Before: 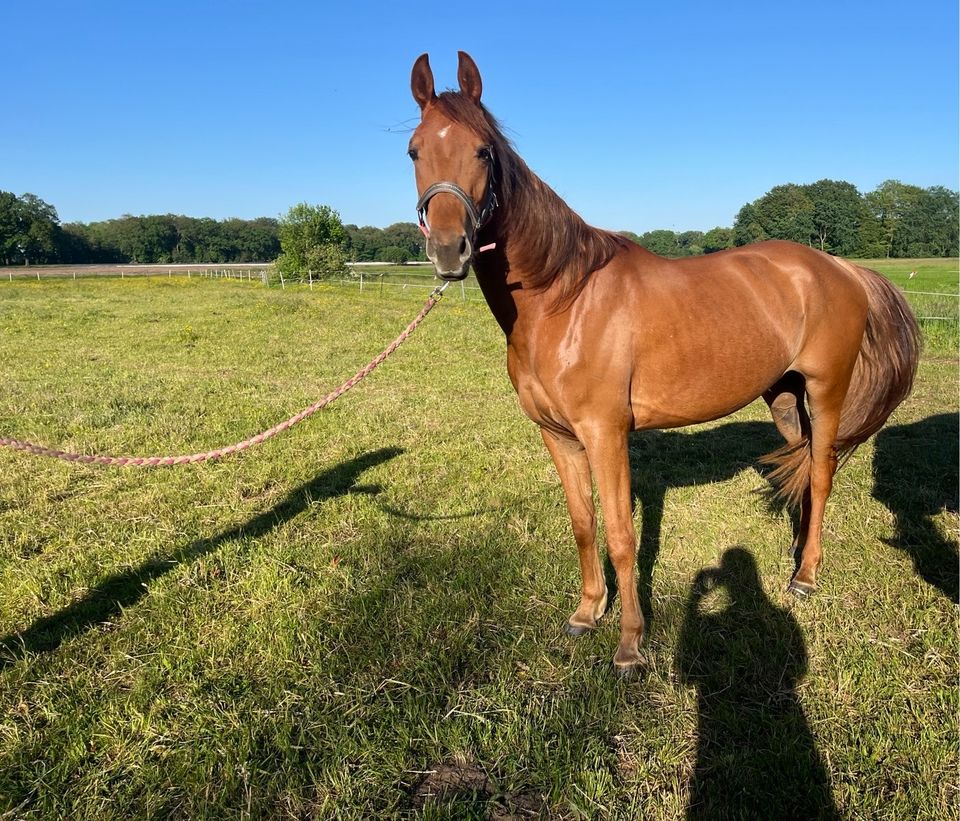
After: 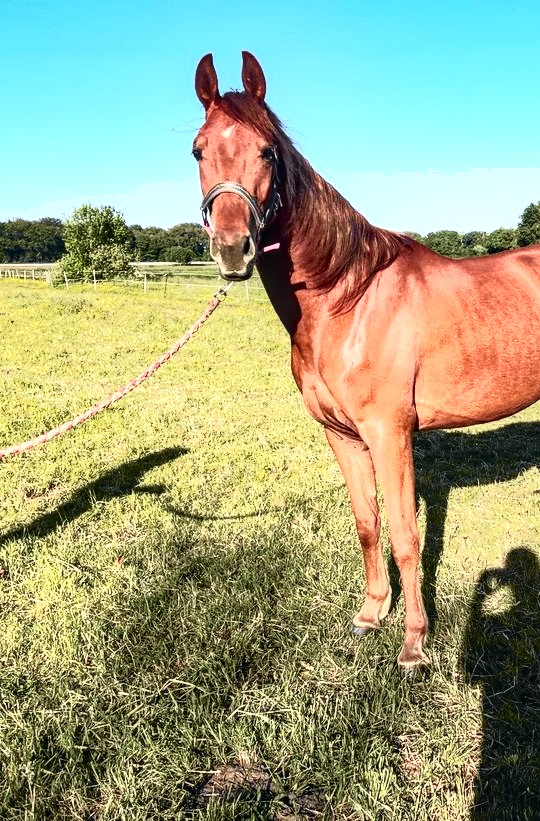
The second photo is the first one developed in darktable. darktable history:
local contrast: detail 130%
color zones: curves: ch0 [(0, 0.613) (0.01, 0.613) (0.245, 0.448) (0.498, 0.529) (0.642, 0.665) (0.879, 0.777) (0.99, 0.613)]; ch1 [(0, 0) (0.143, 0) (0.286, 0) (0.429, 0) (0.571, 0) (0.714, 0) (0.857, 0)], mix -93.41%
contrast brightness saturation: contrast 0.14
tone curve: curves: ch0 [(0, 0) (0.105, 0.068) (0.195, 0.162) (0.283, 0.283) (0.384, 0.404) (0.485, 0.531) (0.638, 0.681) (0.795, 0.879) (1, 0.977)]; ch1 [(0, 0) (0.161, 0.092) (0.35, 0.33) (0.379, 0.401) (0.456, 0.469) (0.504, 0.498) (0.53, 0.532) (0.58, 0.619) (0.635, 0.671) (1, 1)]; ch2 [(0, 0) (0.371, 0.362) (0.437, 0.437) (0.483, 0.484) (0.53, 0.515) (0.56, 0.58) (0.622, 0.606) (1, 1)], color space Lab, independent channels, preserve colors none
white balance: emerald 1
crop and rotate: left 22.516%, right 21.234%
exposure: black level correction 0, exposure 0.95 EV, compensate exposure bias true, compensate highlight preservation false
shadows and highlights: soften with gaussian
